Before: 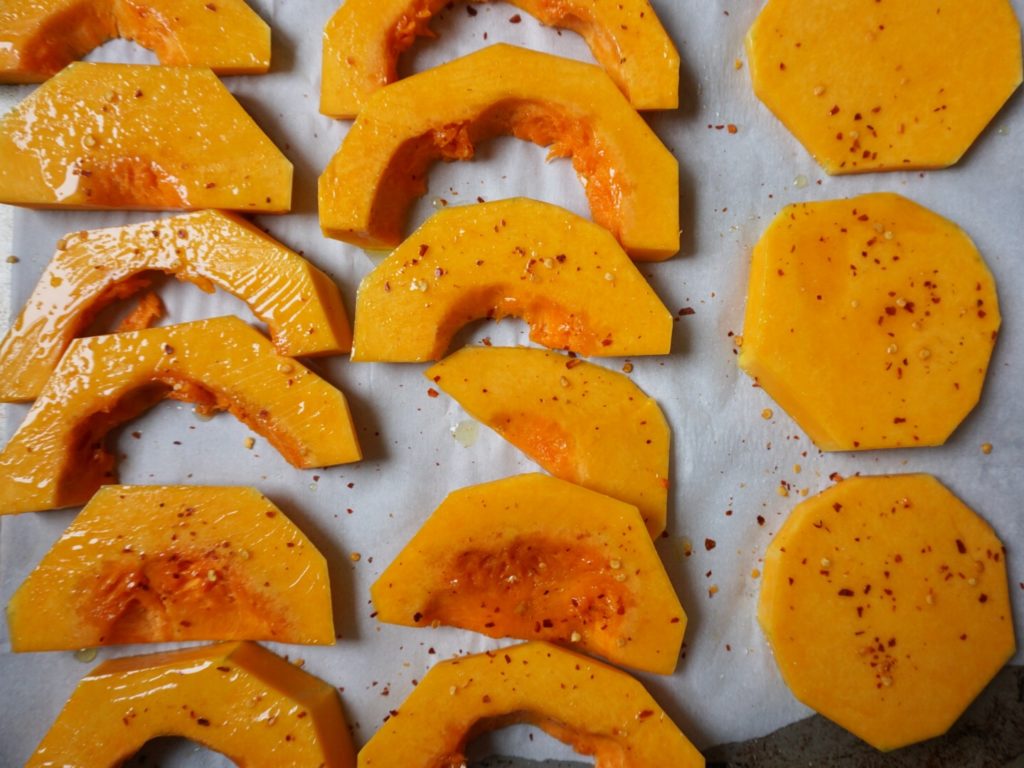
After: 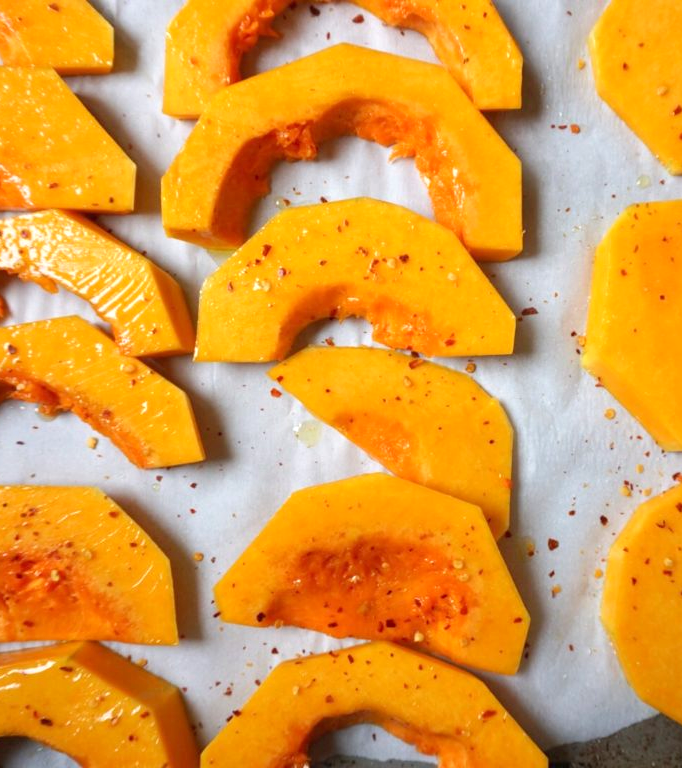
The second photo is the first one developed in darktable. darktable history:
levels: levels [0, 0.478, 1]
exposure: black level correction 0, exposure 0.5 EV, compensate exposure bias true, compensate highlight preservation false
crop: left 15.419%, right 17.914%
